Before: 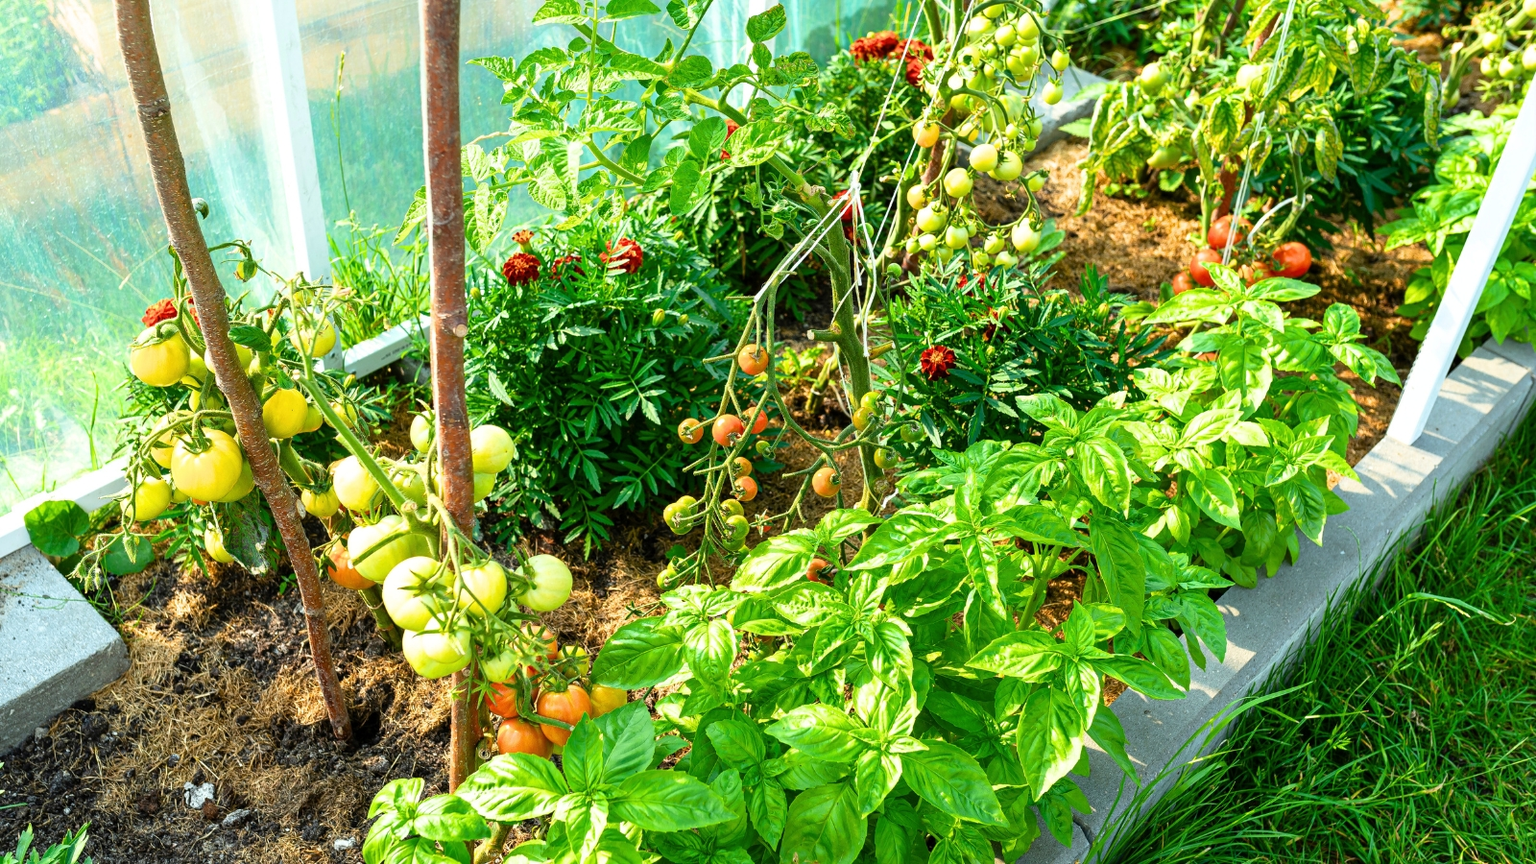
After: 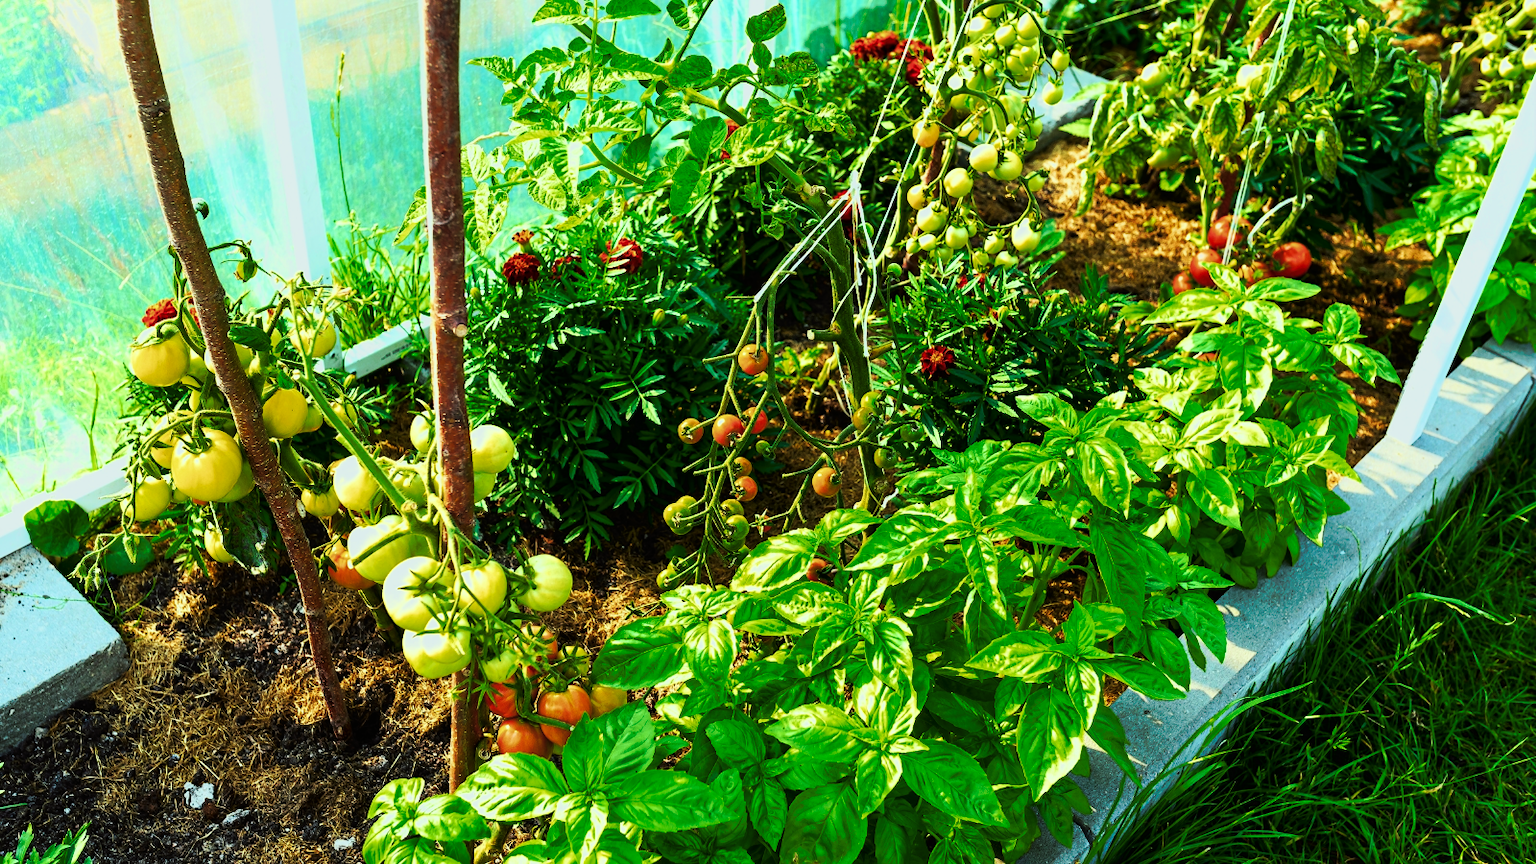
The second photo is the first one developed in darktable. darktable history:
tone curve: curves: ch0 [(0, 0) (0.003, 0.003) (0.011, 0.01) (0.025, 0.023) (0.044, 0.041) (0.069, 0.064) (0.1, 0.093) (0.136, 0.126) (0.177, 0.165) (0.224, 0.208) (0.277, 0.257) (0.335, 0.311) (0.399, 0.37) (0.468, 0.434) (0.543, 0.541) (0.623, 0.622) (0.709, 0.708) (0.801, 0.8) (0.898, 0.897) (1, 1)], preserve colors none
color look up table: target L [93.96, 75.3, 87.74, 88.16, 82.15, 55.93, 53.79, 46.91, 43.87, 29.54, 11.33, 200, 88.07, 68.94, 51.1, 47.55, 44.35, 44.72, 35.16, 24.09, 15.46, 15.28, 8.675, 9.722, 0.532, 92.8, 83.59, 73.08, 79.17, 69.18, 62.21, 59.47, 57.47, 54.24, 59.48, 50.27, 46.32, 47.08, 35.89, 43.54, 29.57, 3.551, 0.468, 84.58, 71.99, 73.54, 59.17, 37.58, 20.61], target a [-10.83, -55.42, -52.93, -43.53, -68.54, -54.95, -50.46, -20.76, -16.56, -34.77, -17.66, 0, 8.736, 2.272, 55.83, 19.8, 69.4, 69.83, 59.28, 45.82, 7.037, 1.55, 24.61, 27.97, -0.104, -5.951, 29.03, -4.2, 1.712, 57.74, 44.78, 92.08, 0.454, 40.15, 92.79, 67.67, 25.56, 74.91, 54.44, 76.52, 50.82, 16.49, 1.101, -47.97, -25.65, -48.55, -27.37, 16.41, -11.31], target b [70.55, 72.05, -6.883, 27.48, 44.8, 56.12, 38.98, 50.79, 21.83, 35.53, 11.32, 0, 32.06, 71.05, 62.5, 44.25, 40.29, 60.37, 22.13, 36.22, 2.061, 21.8, 12.86, 3.897, 0.38, -1.548, -16.81, -40.24, -0.487, -17.09, -57.44, -53.29, -65.68, -2.07, -61.65, -54.6, -44.32, -18.25, -101.46, -77.06, -95.62, -34.26, -2.947, -13.62, -41.17, 0.394, -25.88, -67.45, -16.11], num patches 49
